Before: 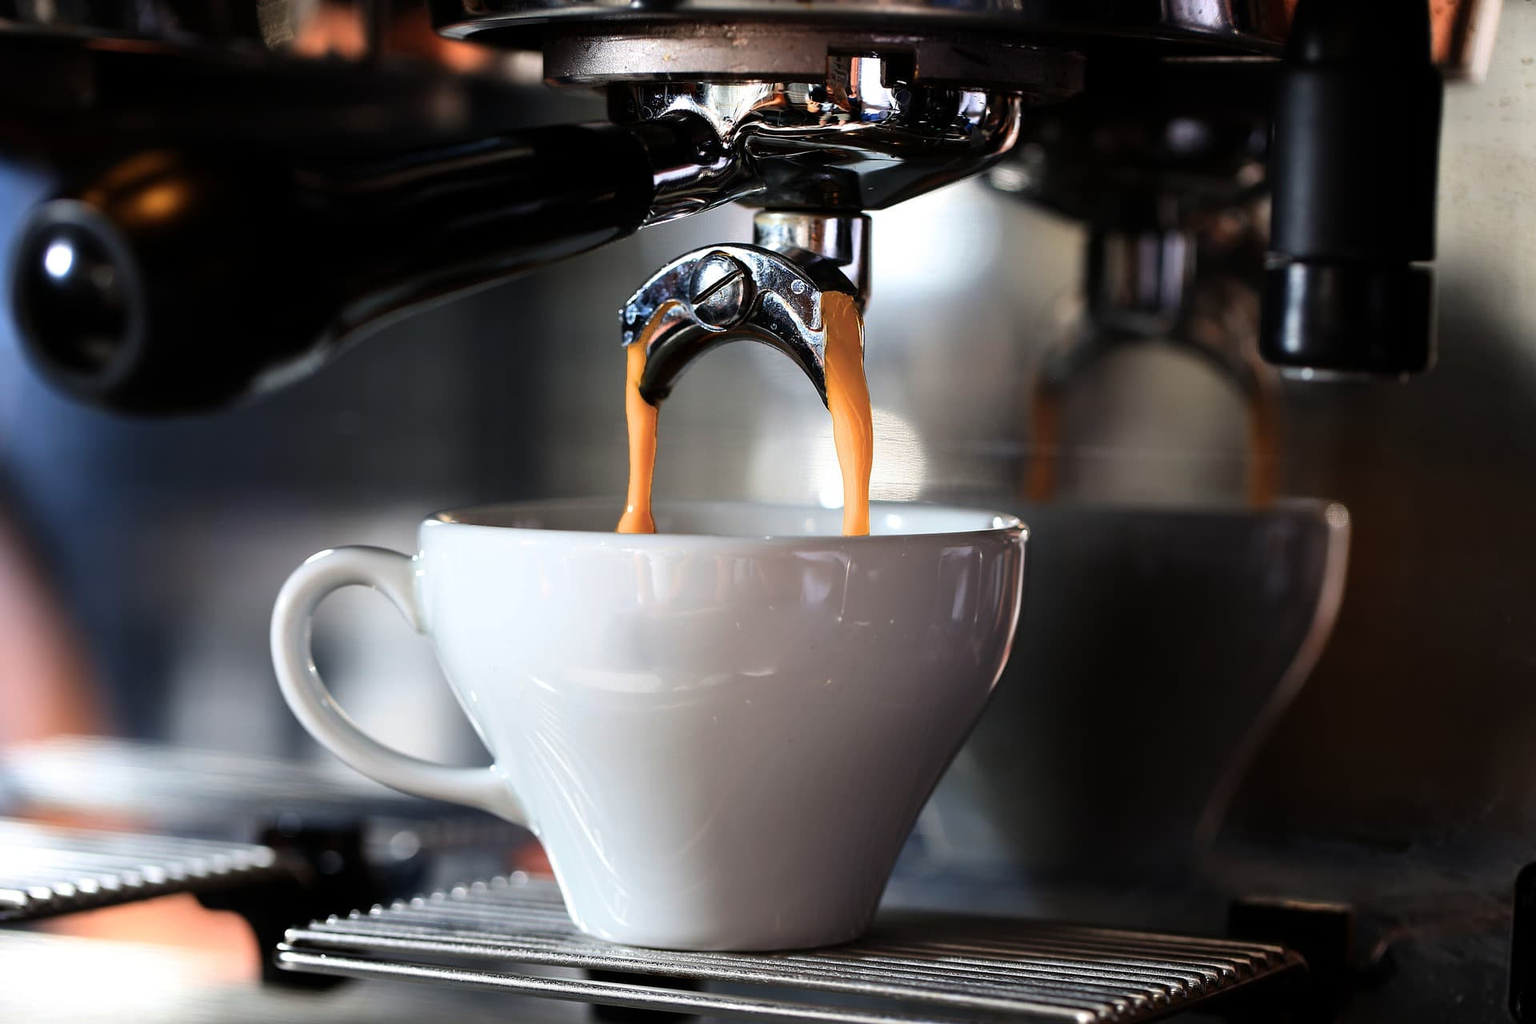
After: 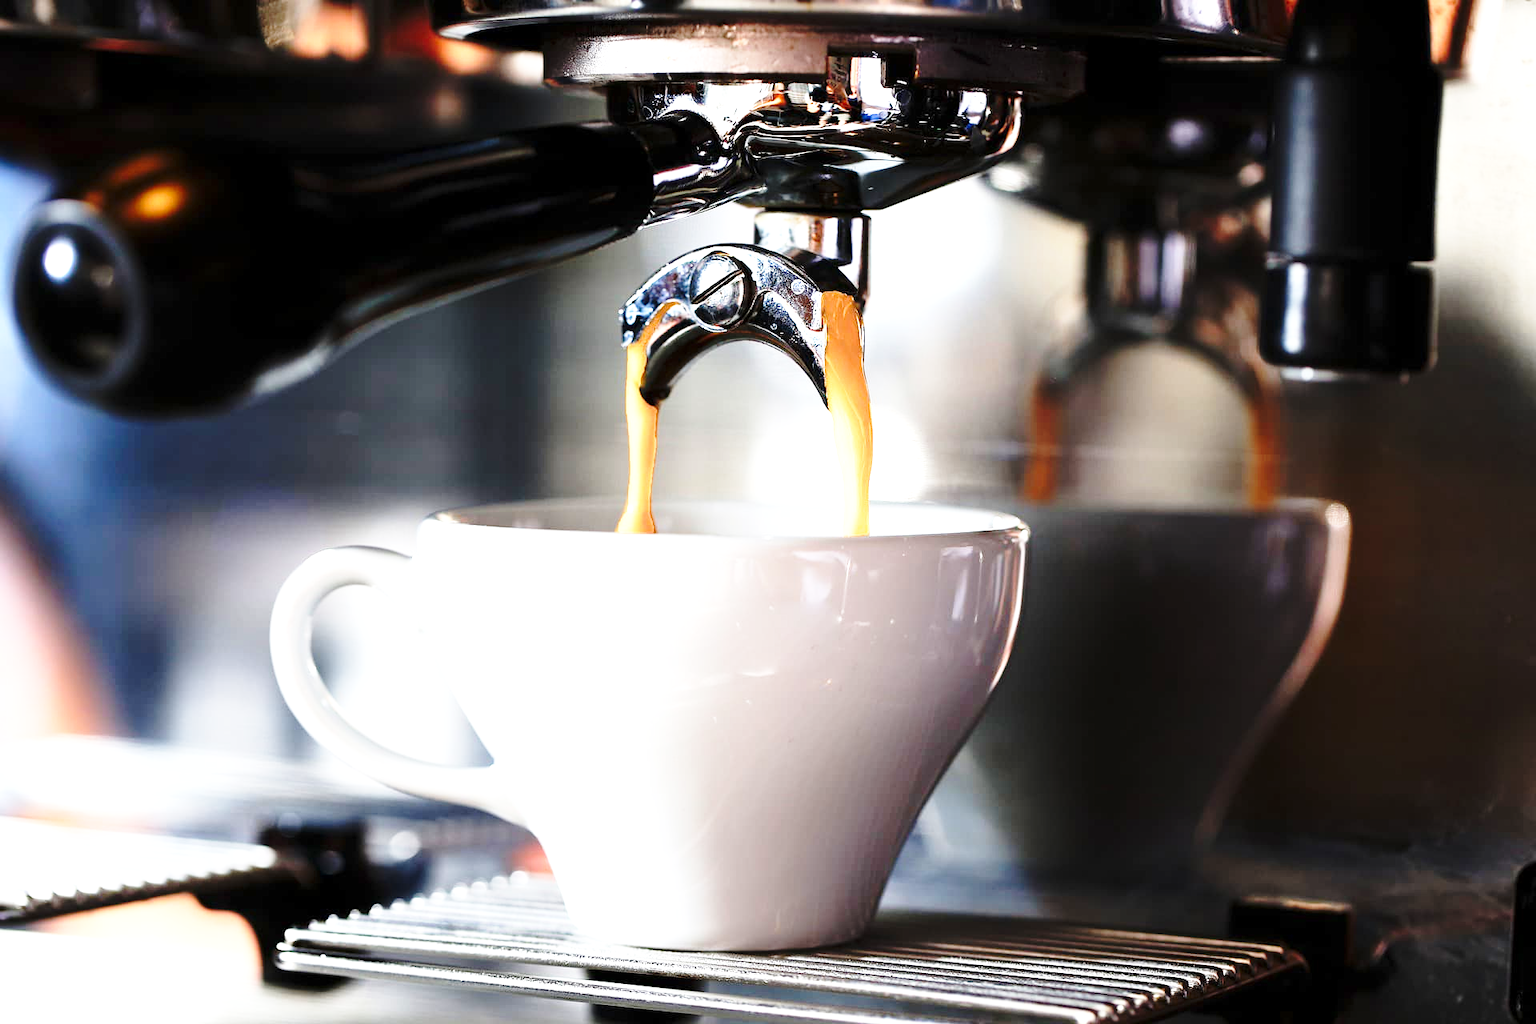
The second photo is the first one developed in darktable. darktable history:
exposure: exposure 1.001 EV, compensate highlight preservation false
base curve: curves: ch0 [(0, 0) (0.032, 0.037) (0.105, 0.228) (0.435, 0.76) (0.856, 0.983) (1, 1)], preserve colors none
